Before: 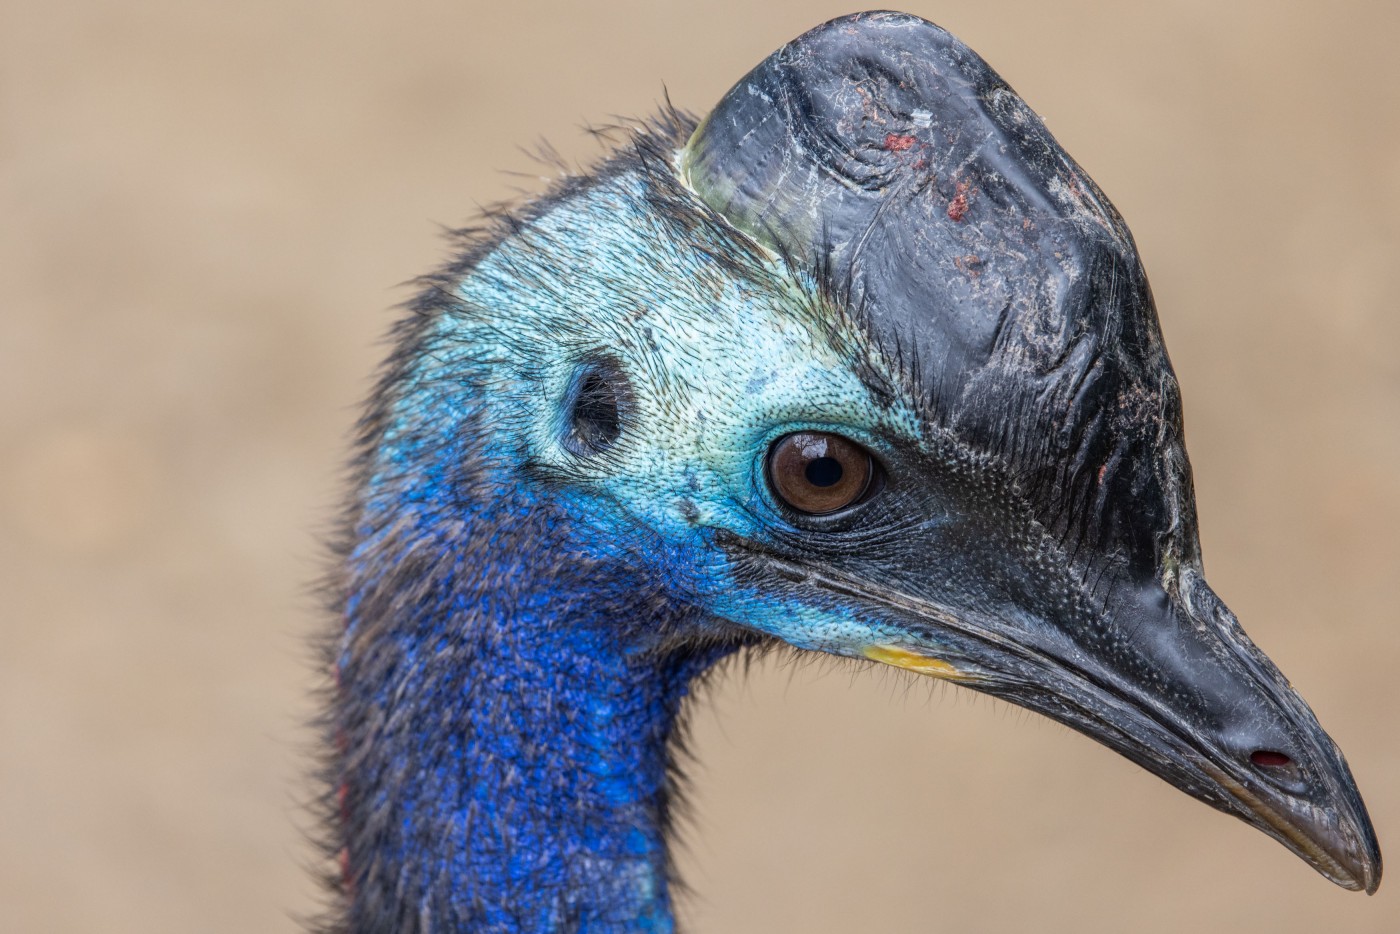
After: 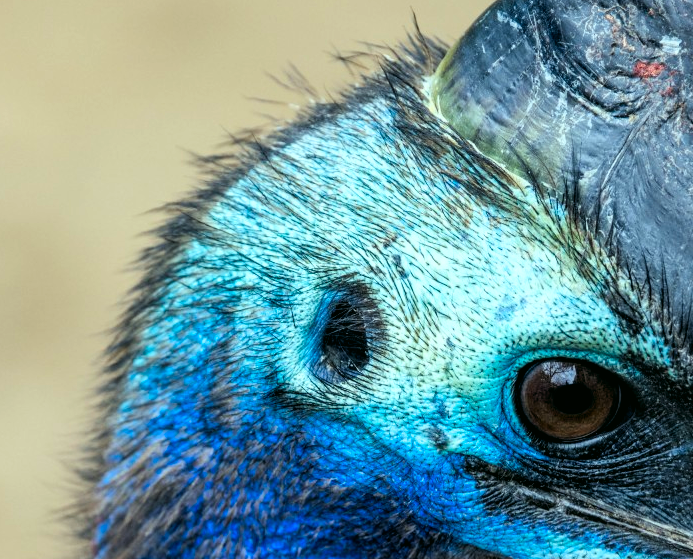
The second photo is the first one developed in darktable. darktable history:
tone equalizer: on, module defaults
local contrast: mode bilateral grid, contrast 99, coarseness 99, detail 108%, midtone range 0.2
filmic rgb: black relative exposure -8.71 EV, white relative exposure 2.73 EV, target black luminance 0%, hardness 6.26, latitude 77.03%, contrast 1.327, shadows ↔ highlights balance -0.323%
crop: left 17.935%, top 7.902%, right 32.507%, bottom 32.222%
color correction: highlights a* -7.49, highlights b* 1.17, shadows a* -3.86, saturation 1.39
